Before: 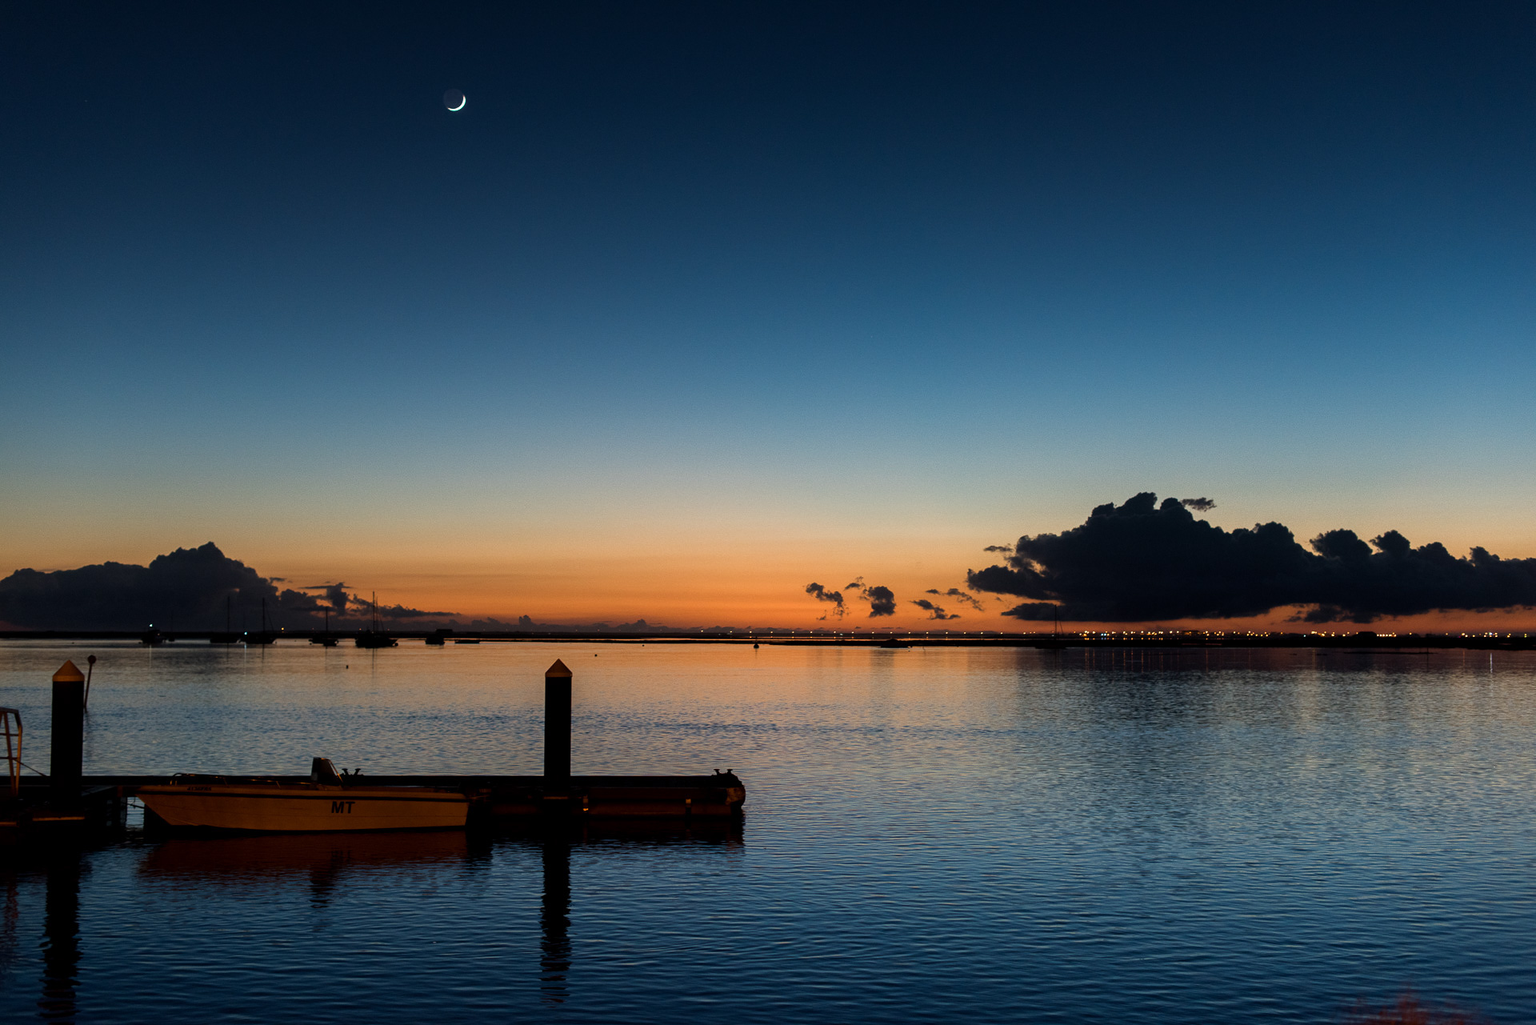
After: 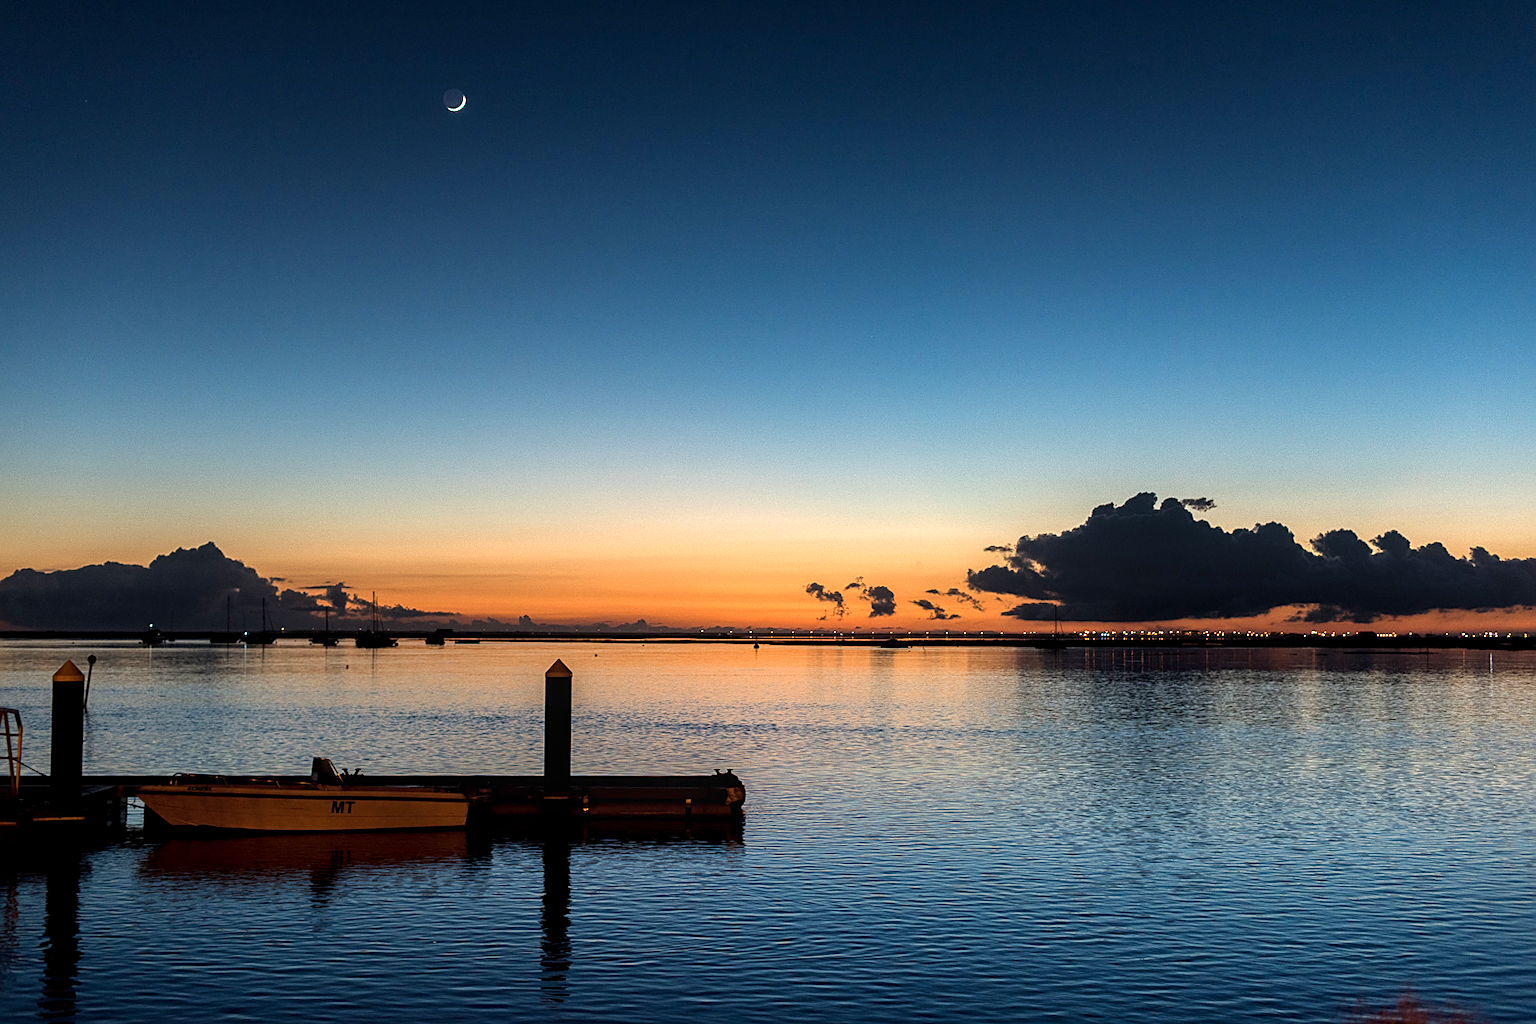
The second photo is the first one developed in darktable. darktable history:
exposure: exposure 0.659 EV, compensate highlight preservation false
sharpen: on, module defaults
local contrast: on, module defaults
